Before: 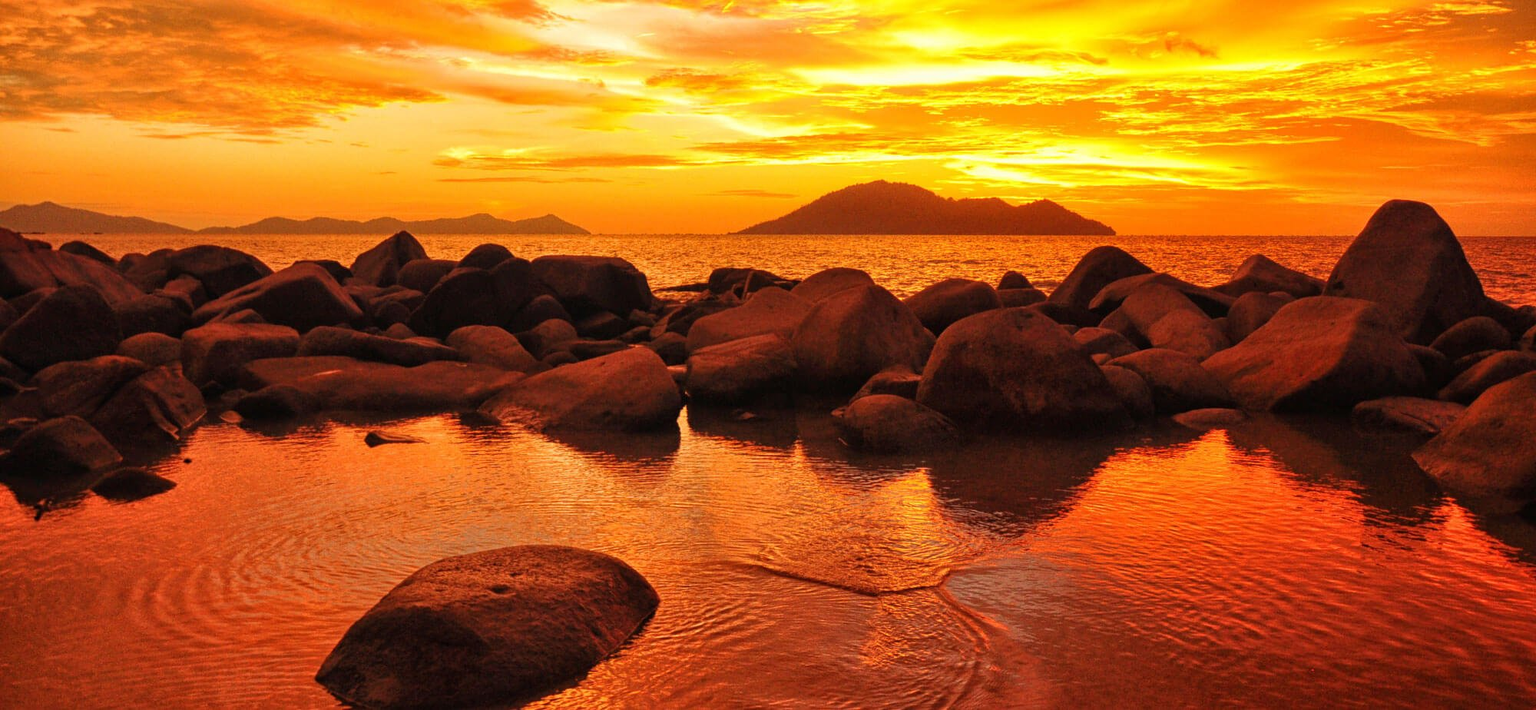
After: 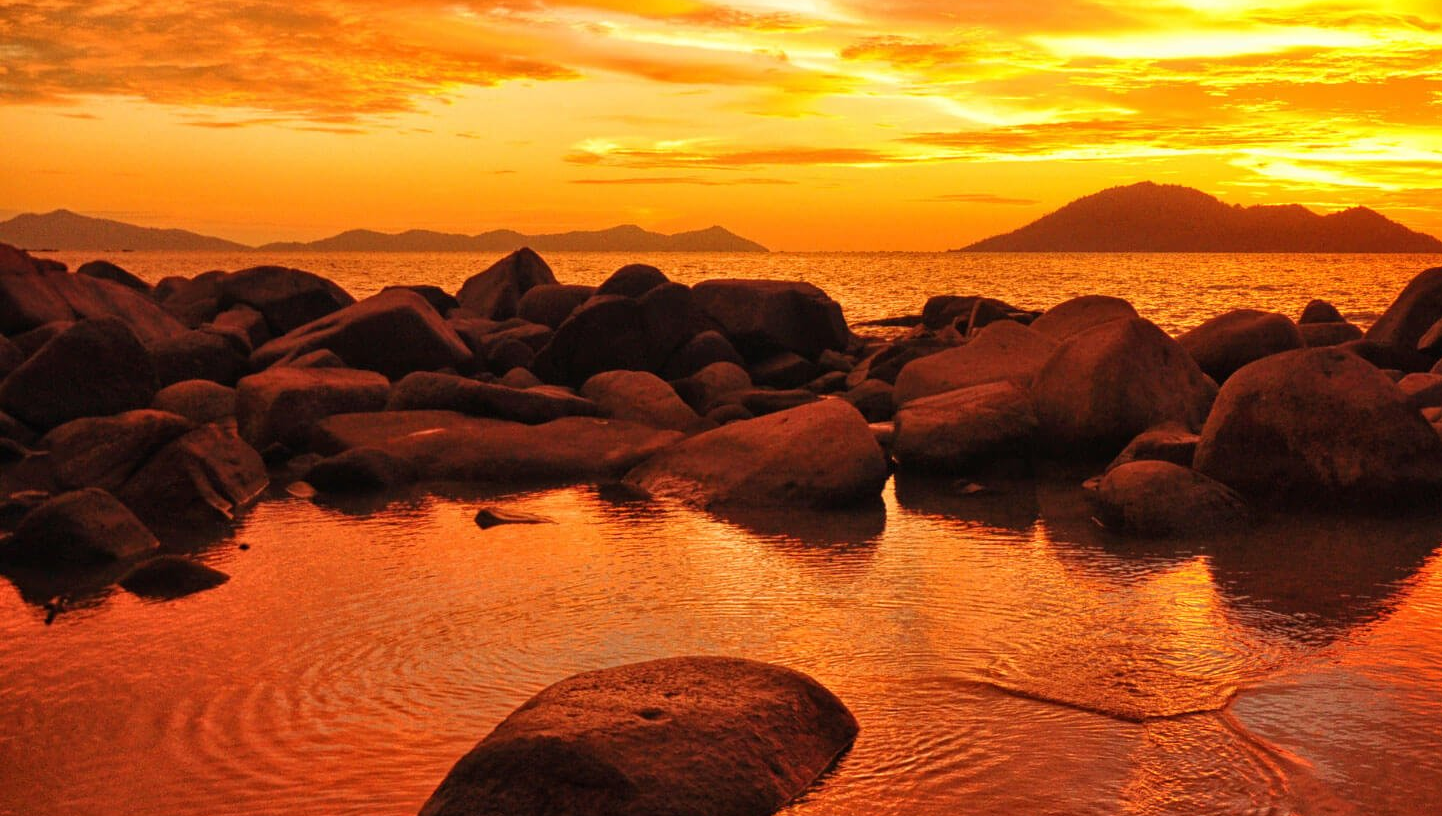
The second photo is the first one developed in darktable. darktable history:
crop: top 5.798%, right 27.887%, bottom 5.787%
